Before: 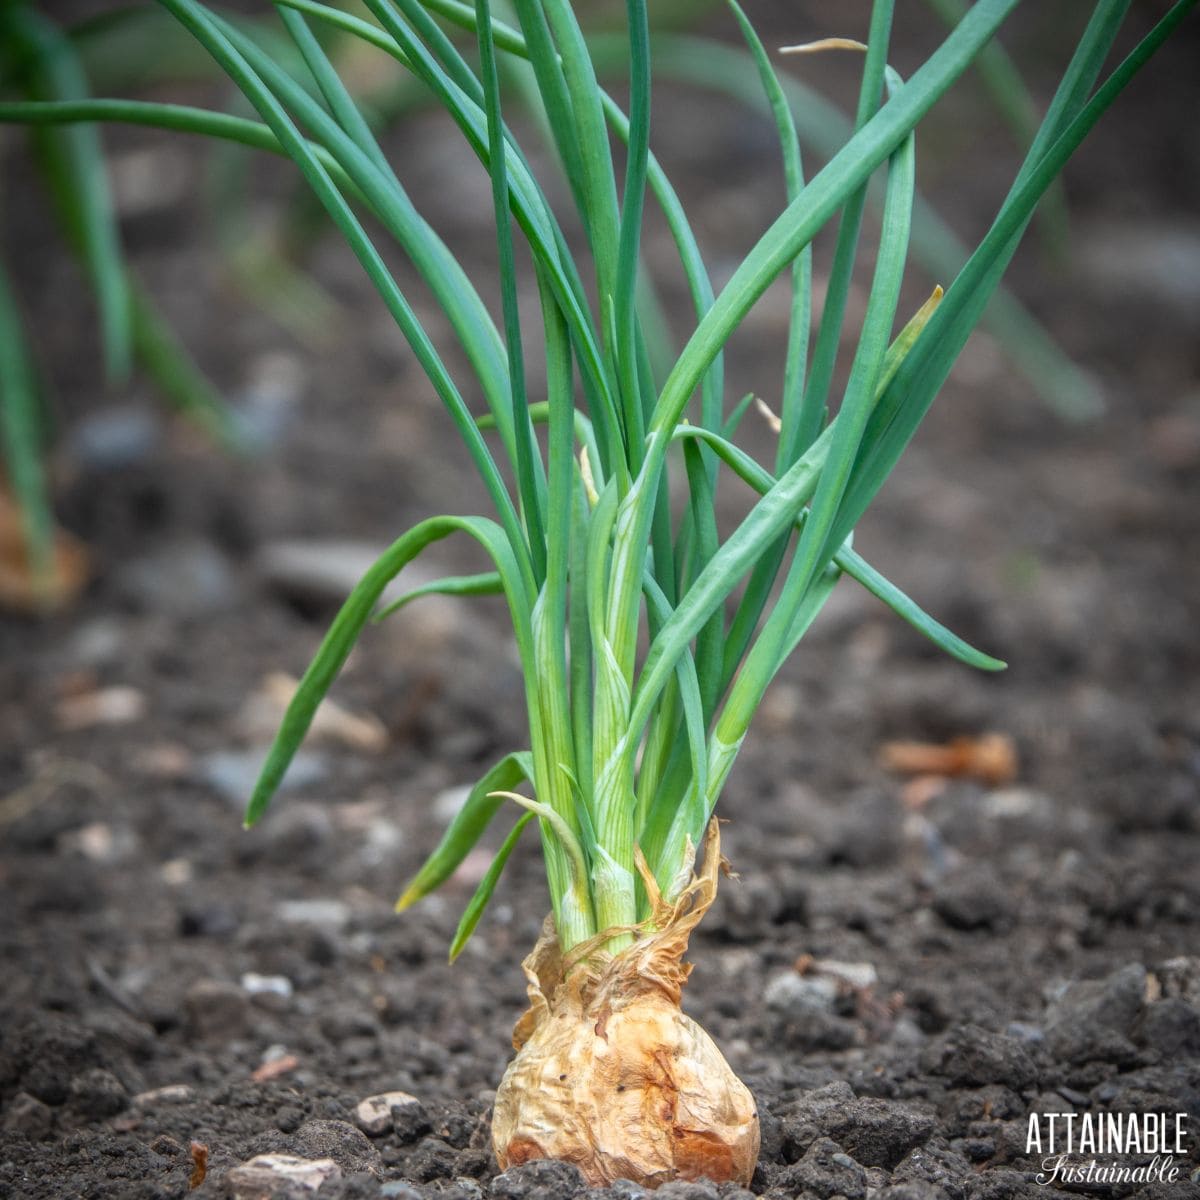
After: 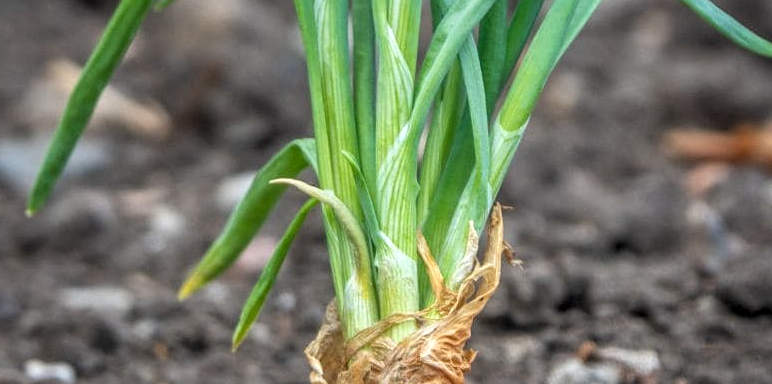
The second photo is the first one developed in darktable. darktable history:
sharpen: amount 0.2
local contrast: on, module defaults
crop: left 18.091%, top 51.13%, right 17.525%, bottom 16.85%
